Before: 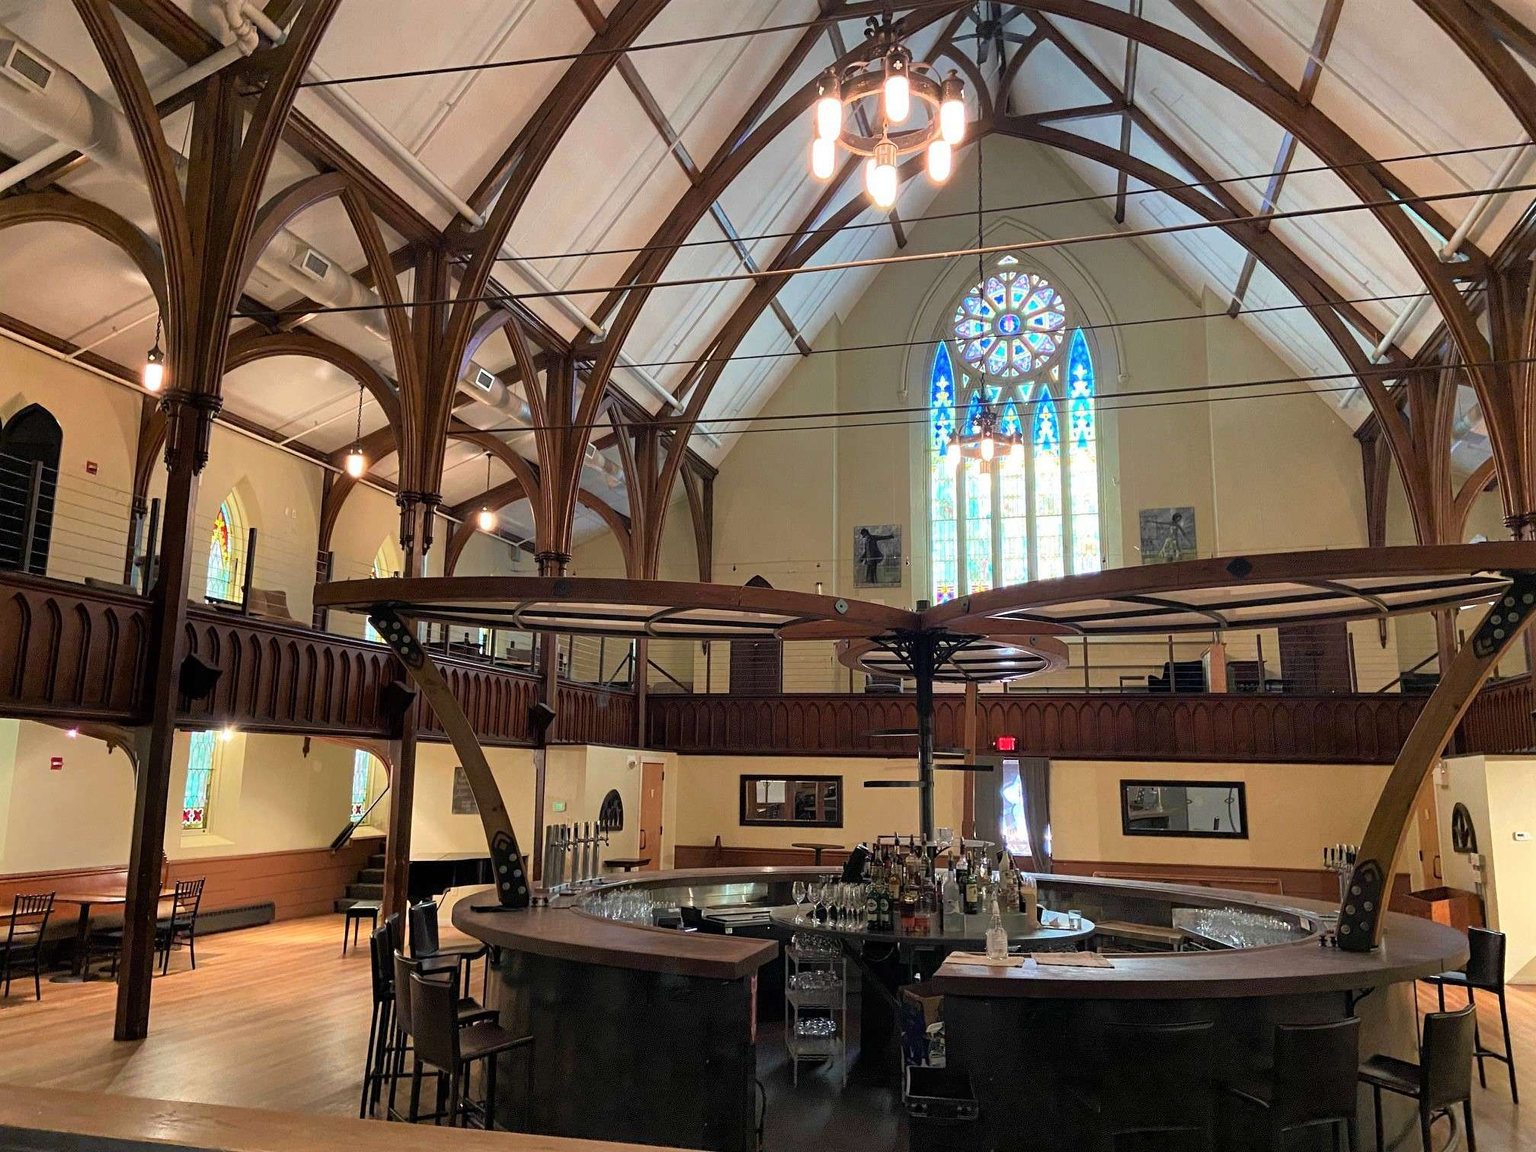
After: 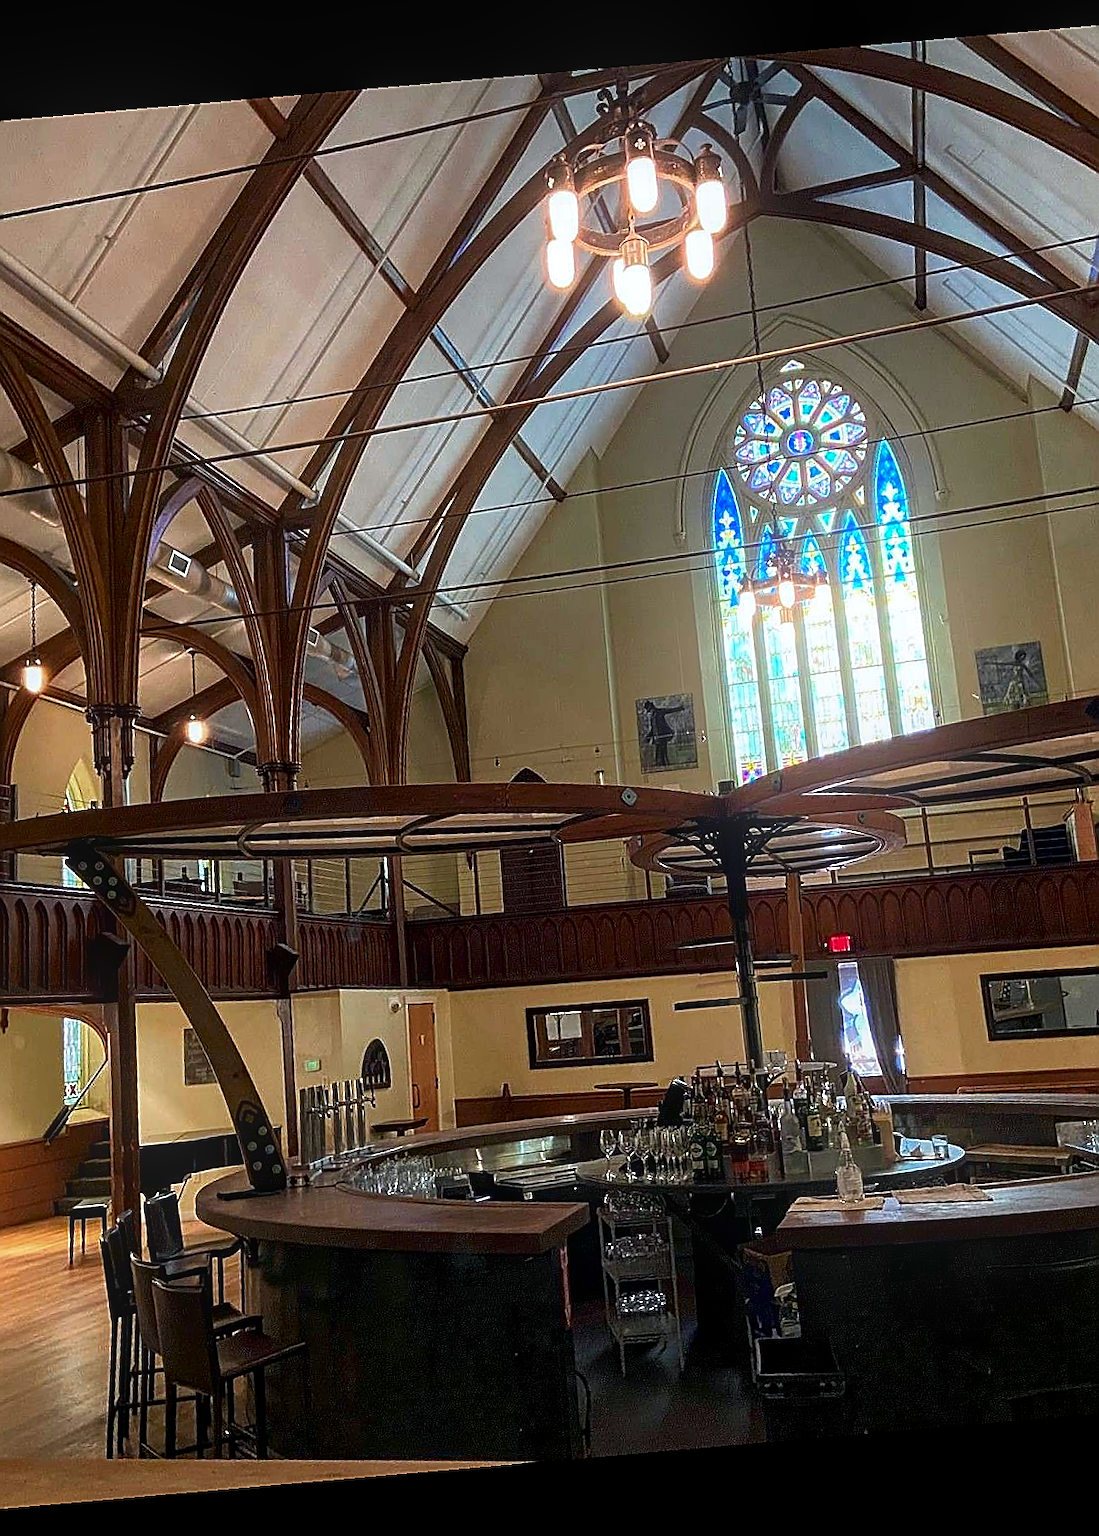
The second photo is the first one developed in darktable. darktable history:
crop and rotate: left 22.516%, right 21.234%
local contrast: on, module defaults
contrast brightness saturation: brightness -0.2, saturation 0.08
bloom: threshold 82.5%, strength 16.25%
white balance: red 0.982, blue 1.018
rotate and perspective: rotation -4.98°, automatic cropping off
sharpen: radius 1.4, amount 1.25, threshold 0.7
